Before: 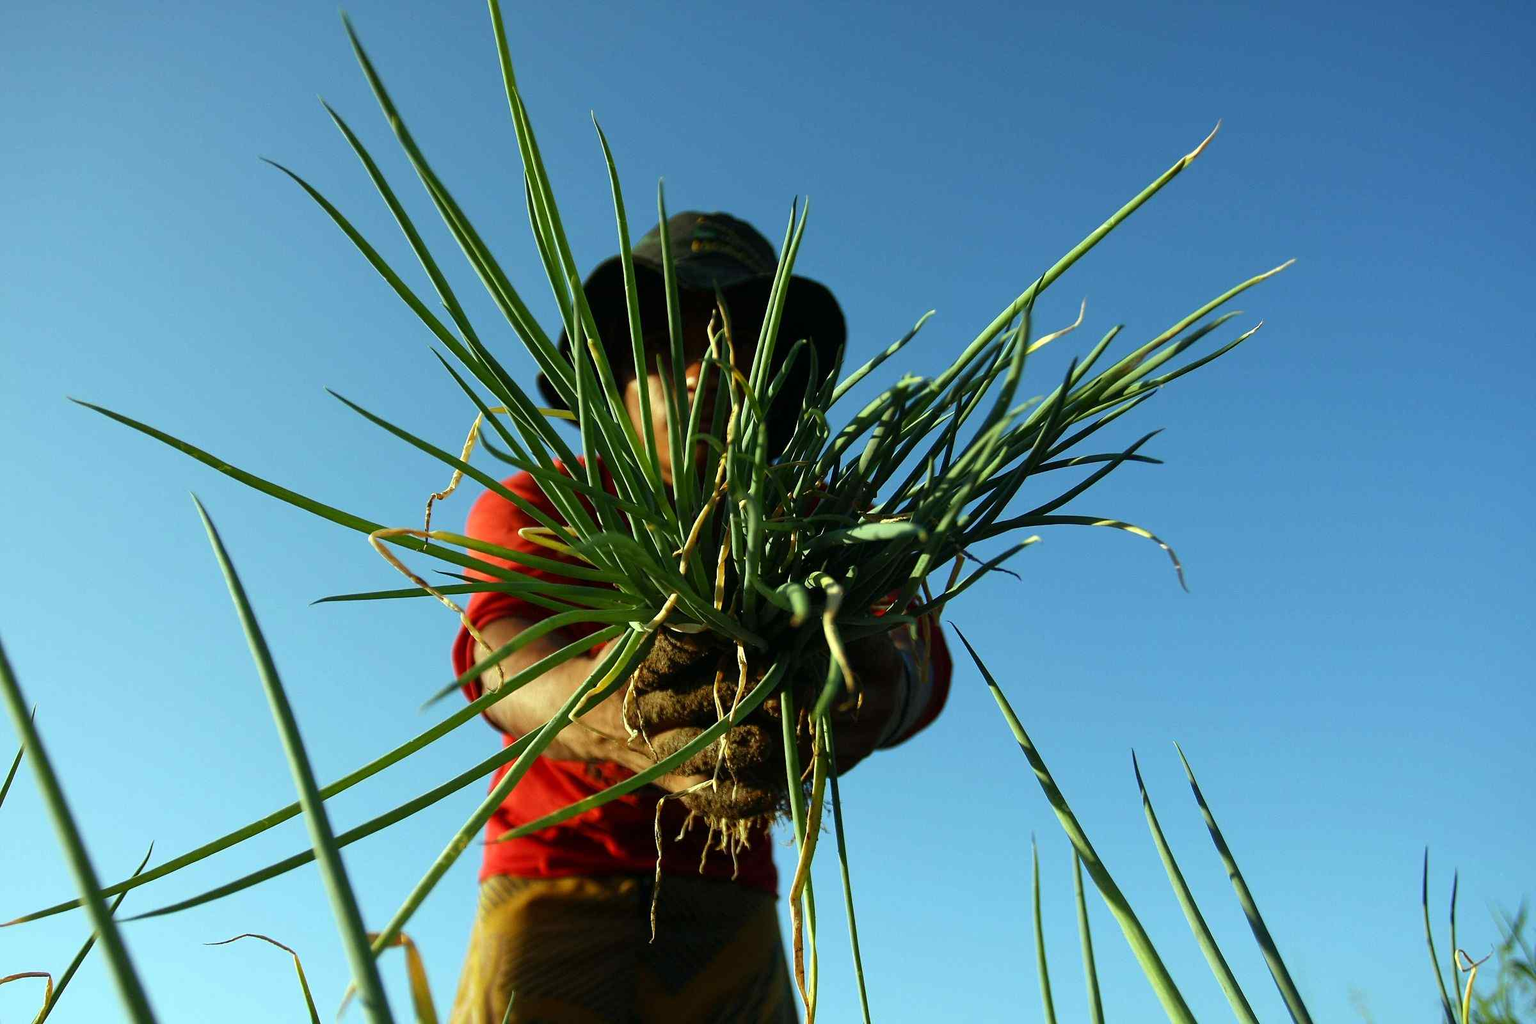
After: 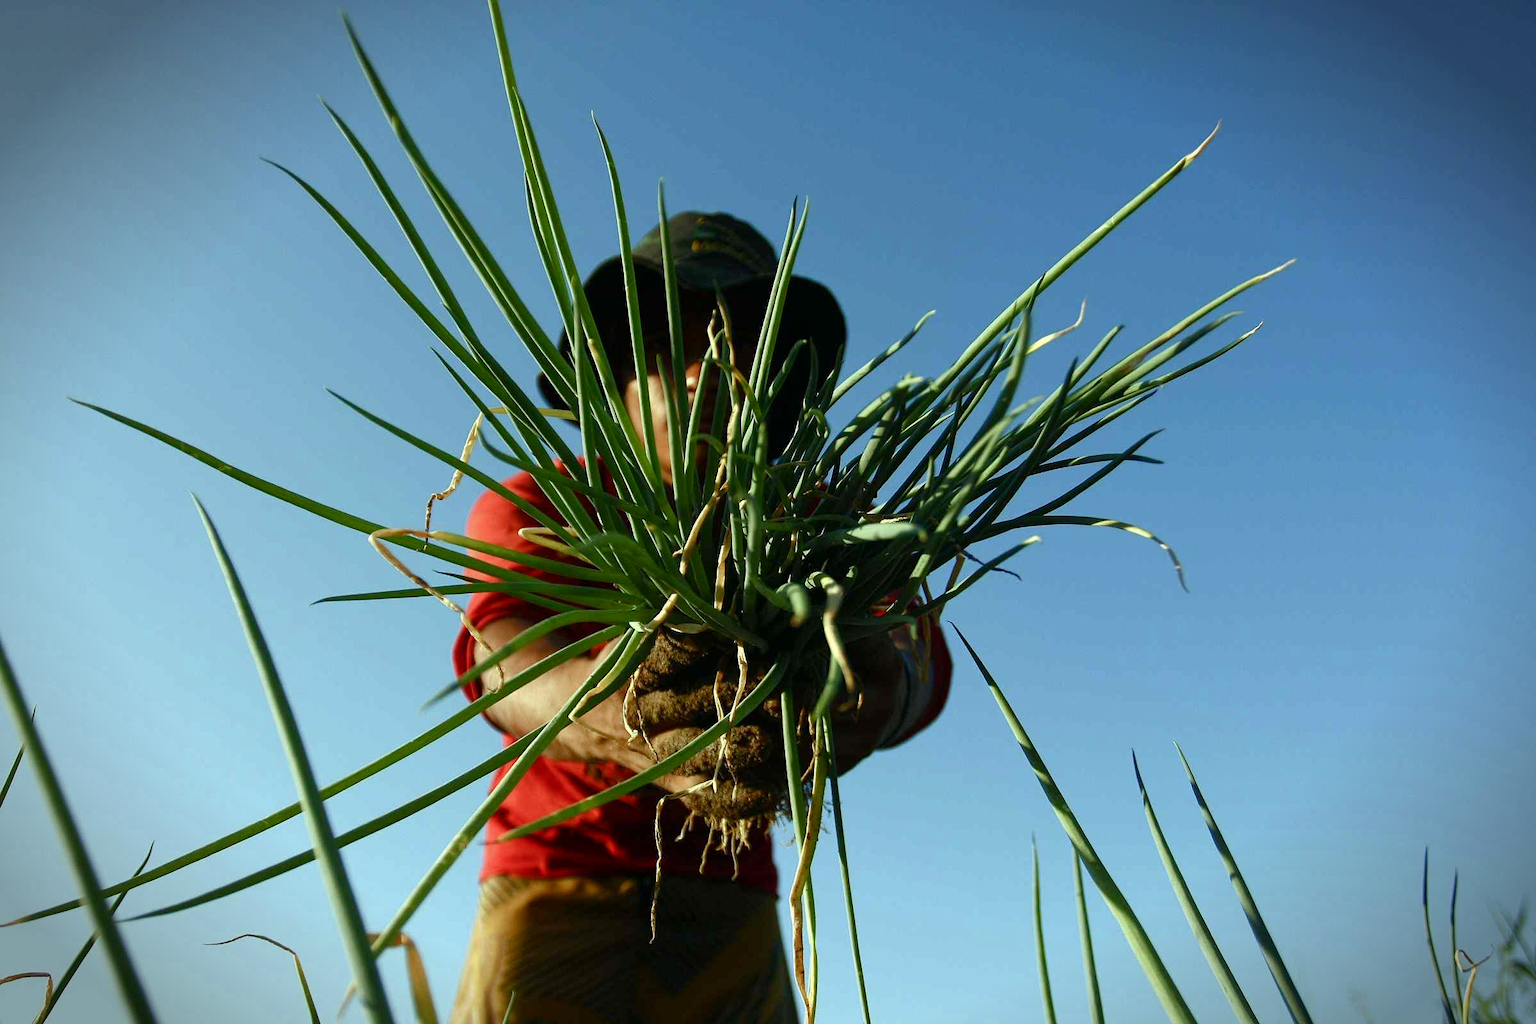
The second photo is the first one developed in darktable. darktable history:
color balance rgb: perceptual saturation grading › global saturation 0.418%, perceptual saturation grading › highlights -30.205%, perceptual saturation grading › shadows 19.297%
vignetting: fall-off start 90.82%, fall-off radius 39.1%, brightness -0.581, saturation -0.117, width/height ratio 1.226, shape 1.29
